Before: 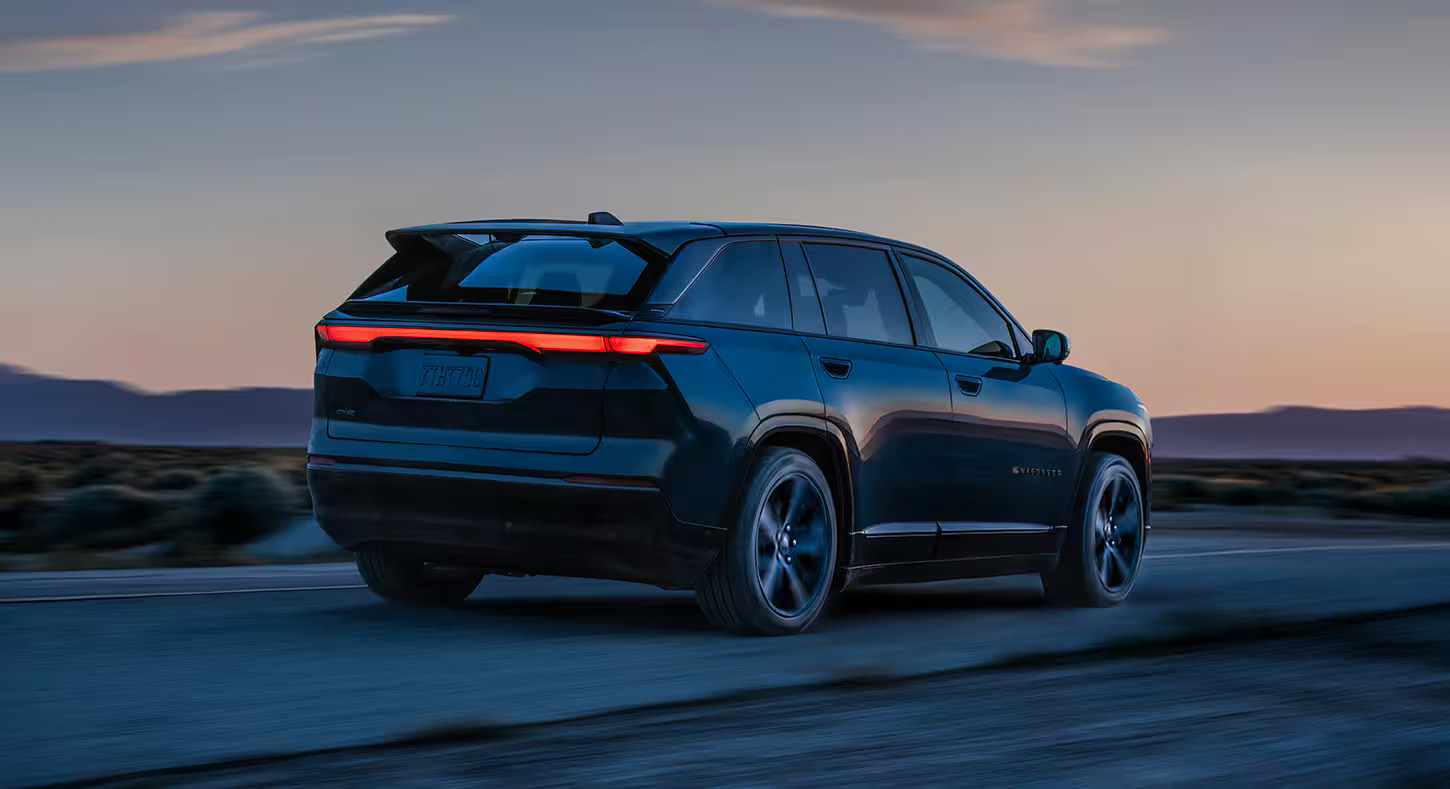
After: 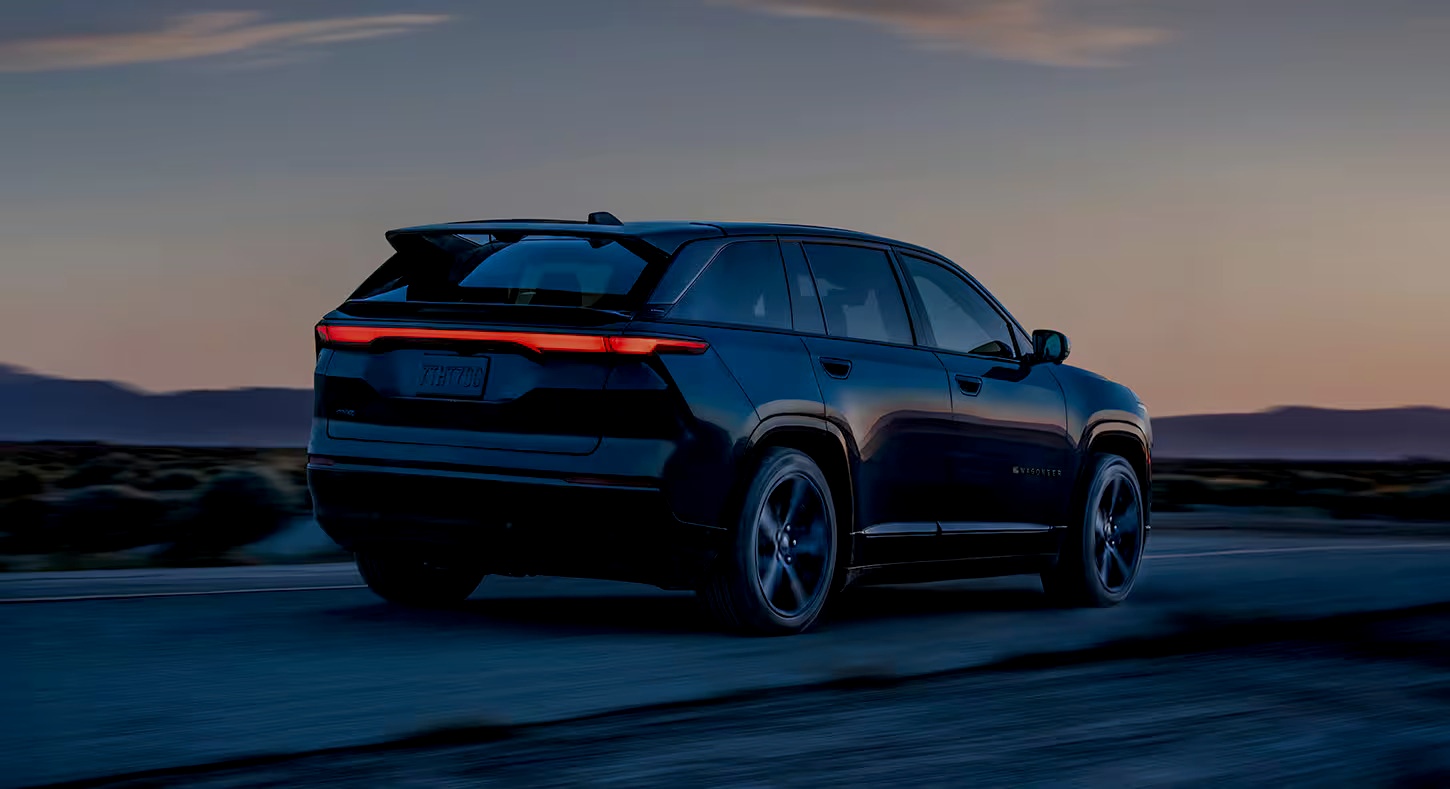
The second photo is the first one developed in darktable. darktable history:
white balance: emerald 1
exposure: black level correction 0.009, exposure -0.637 EV, compensate highlight preservation false
